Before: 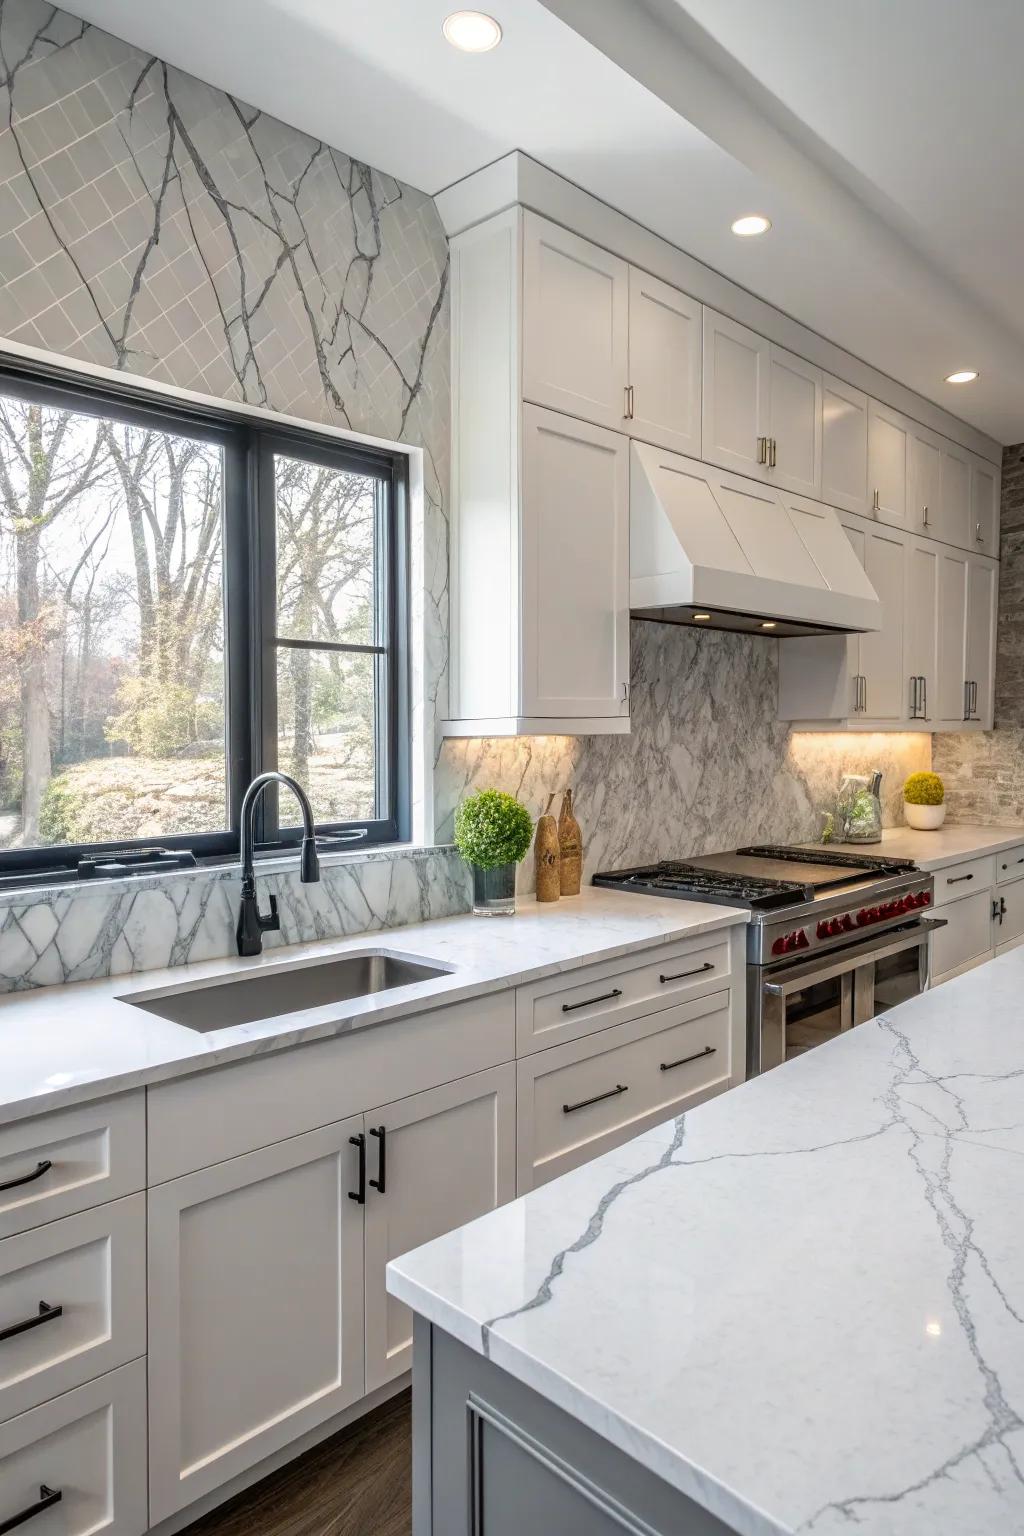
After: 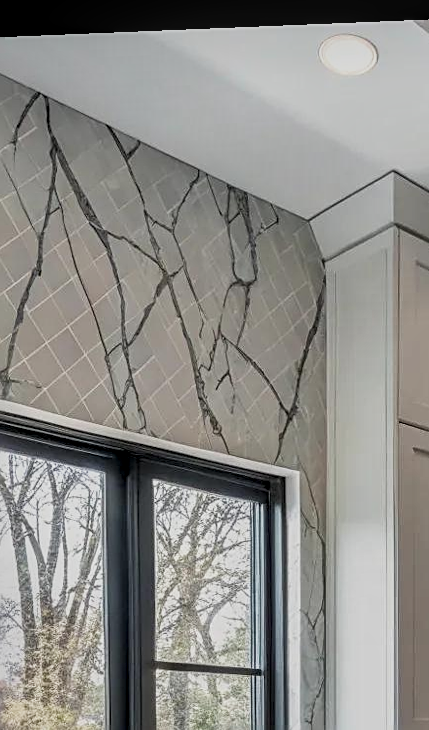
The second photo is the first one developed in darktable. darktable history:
crop and rotate: left 10.817%, top 0.062%, right 47.194%, bottom 53.626%
filmic rgb: middle gray luminance 18.42%, black relative exposure -9 EV, white relative exposure 3.75 EV, threshold 6 EV, target black luminance 0%, hardness 4.85, latitude 67.35%, contrast 0.955, highlights saturation mix 20%, shadows ↔ highlights balance 21.36%, add noise in highlights 0, preserve chrominance luminance Y, color science v3 (2019), use custom middle-gray values true, iterations of high-quality reconstruction 0, contrast in highlights soft, enable highlight reconstruction true
local contrast: detail 142%
sharpen: on, module defaults
shadows and highlights: shadows 24.5, highlights -78.15, soften with gaussian
rotate and perspective: lens shift (horizontal) -0.055, automatic cropping off
